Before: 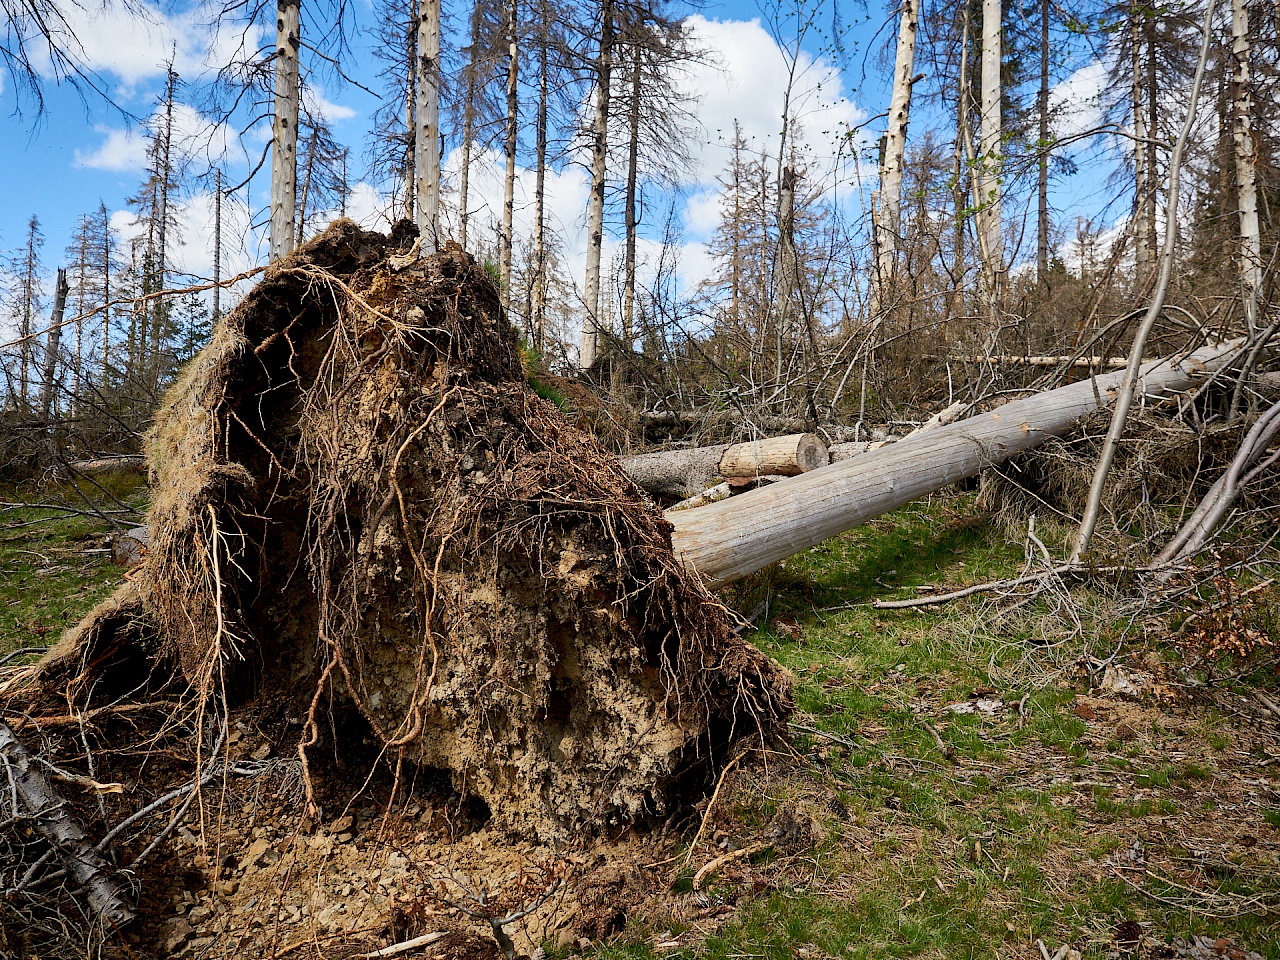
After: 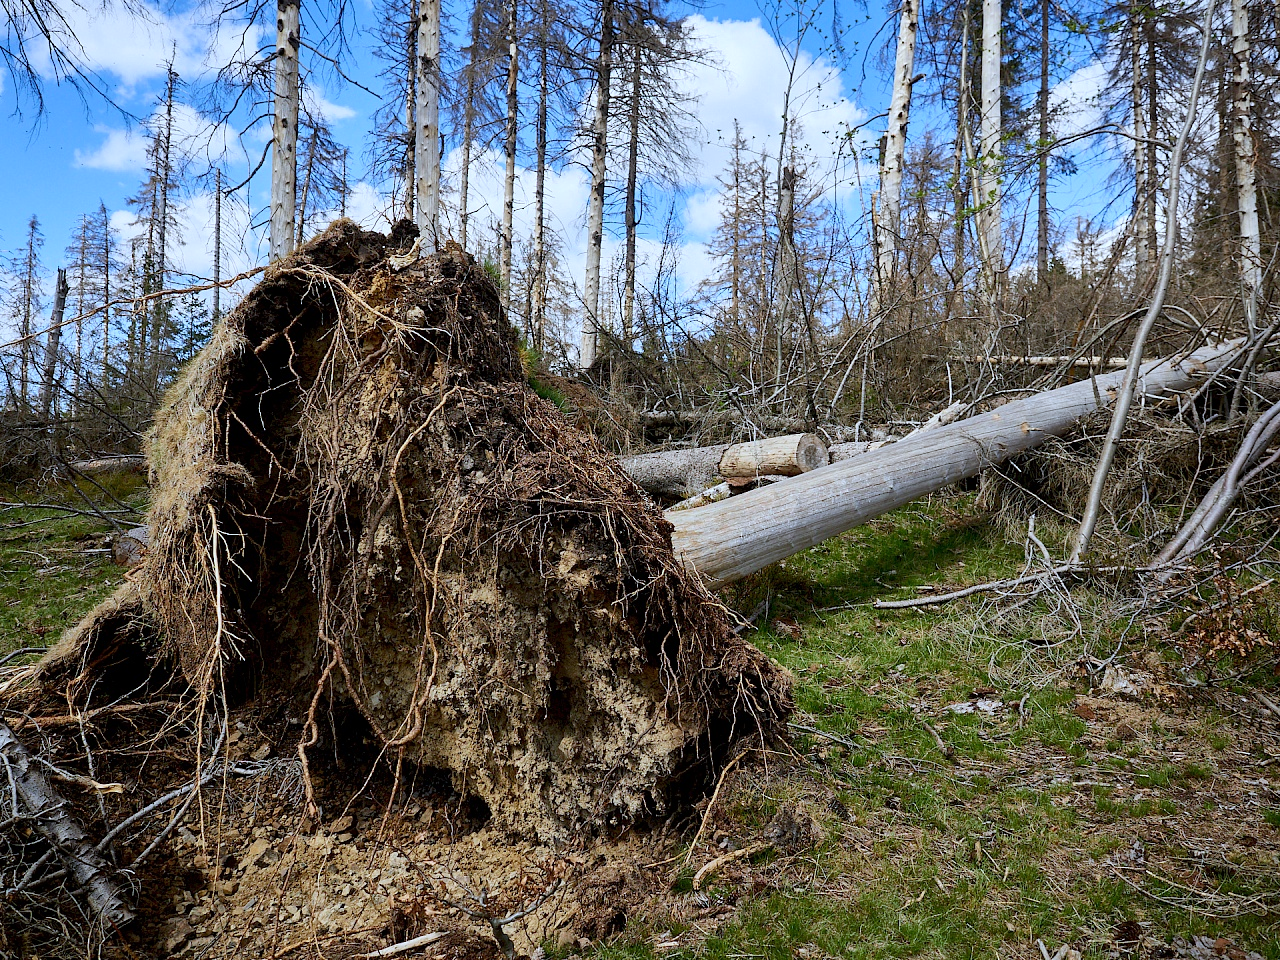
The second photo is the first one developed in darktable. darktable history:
white balance: red 0.931, blue 1.11
tone equalizer: on, module defaults
